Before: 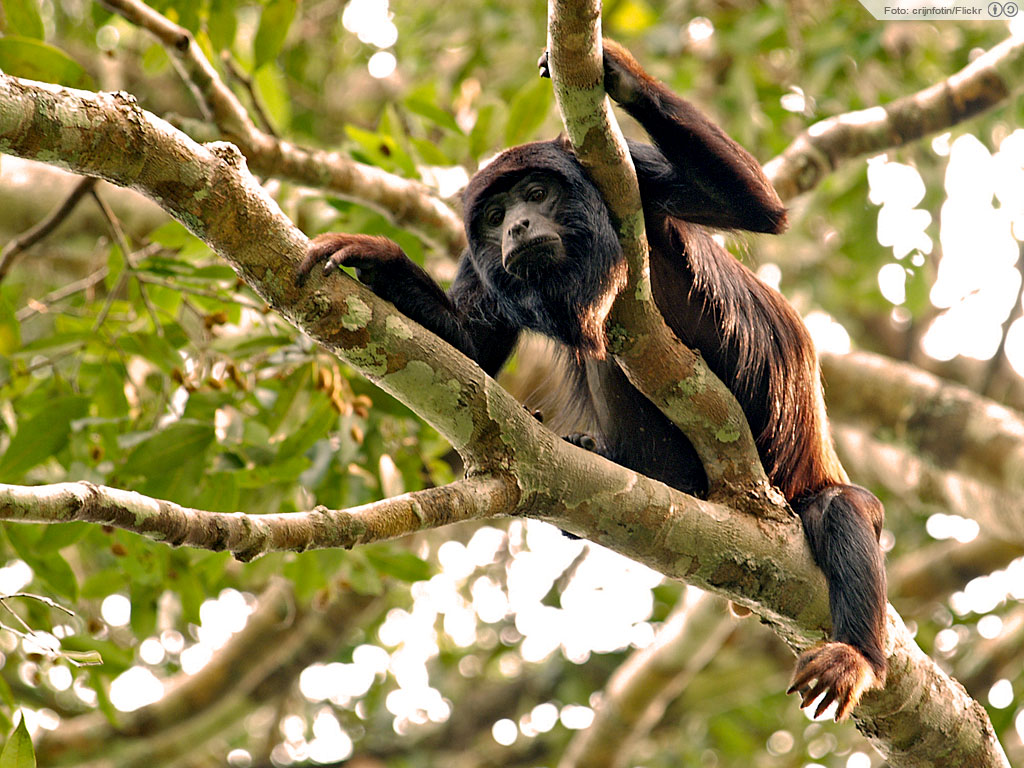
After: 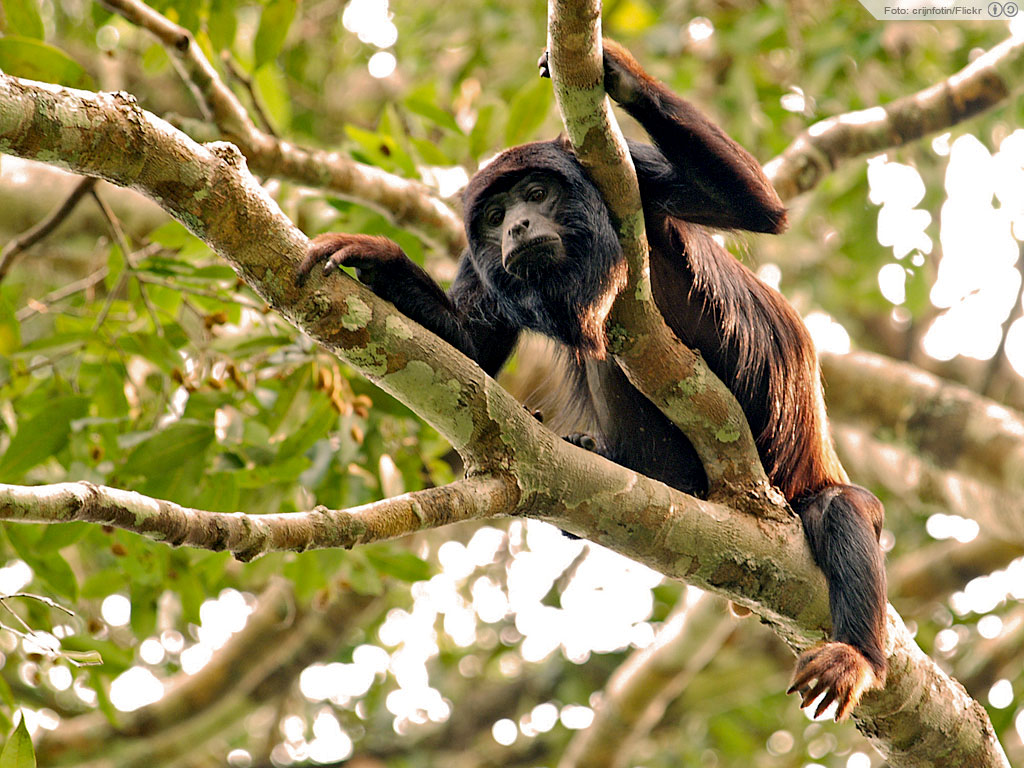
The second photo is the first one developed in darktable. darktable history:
base curve: curves: ch0 [(0, 0) (0.235, 0.266) (0.503, 0.496) (0.786, 0.72) (1, 1)]
